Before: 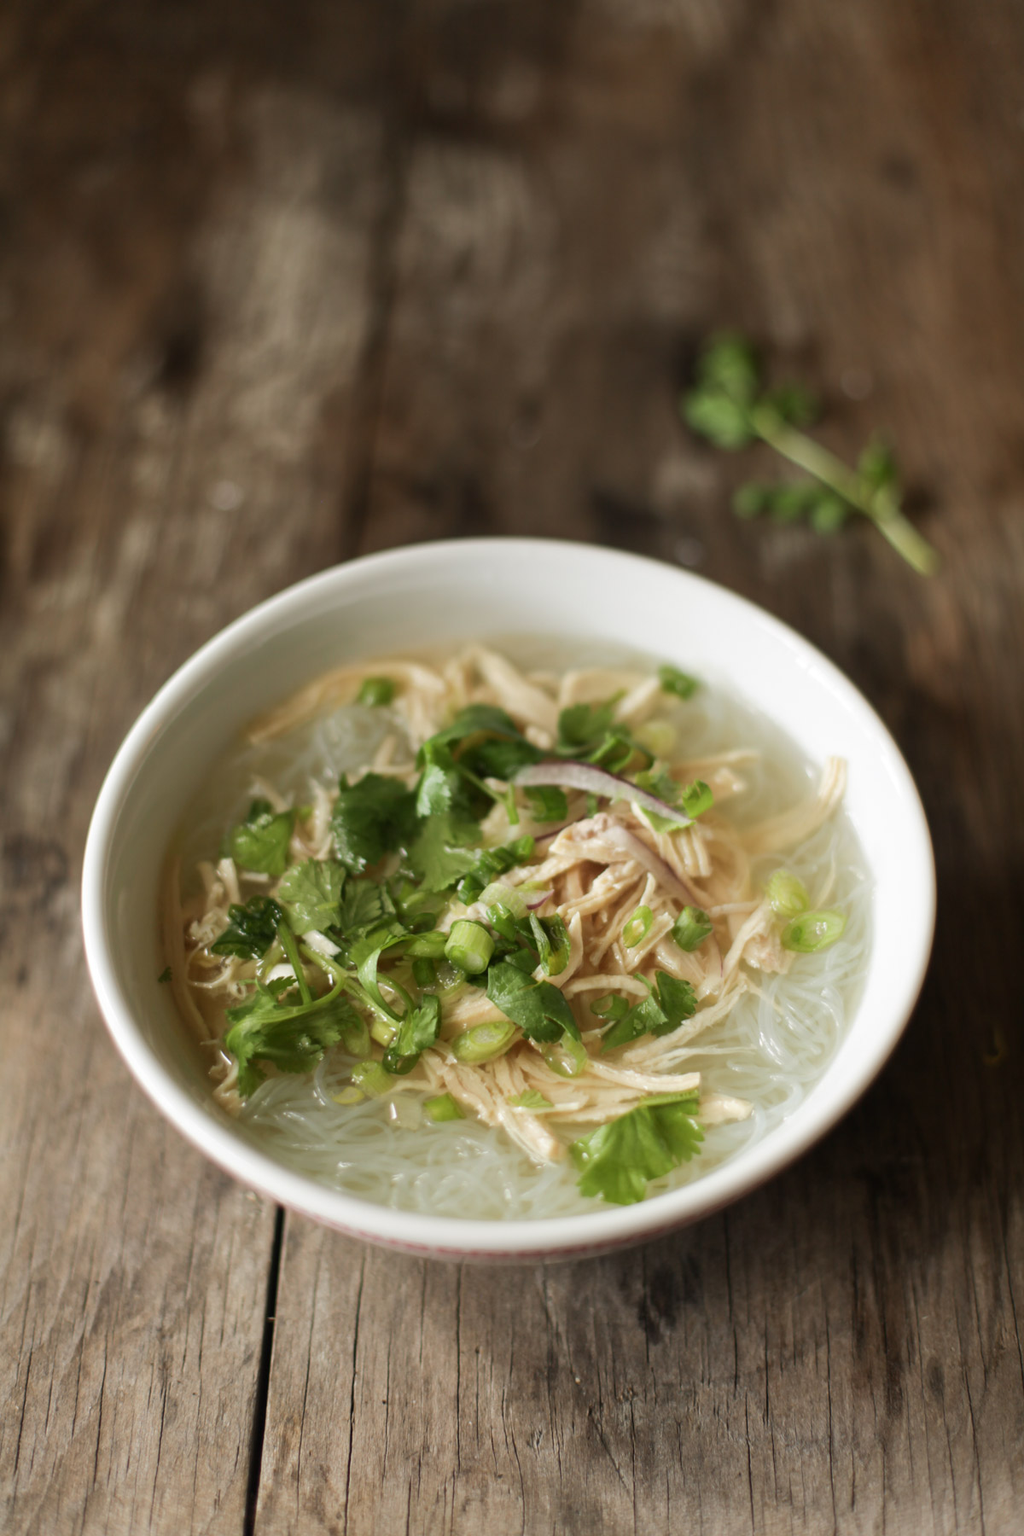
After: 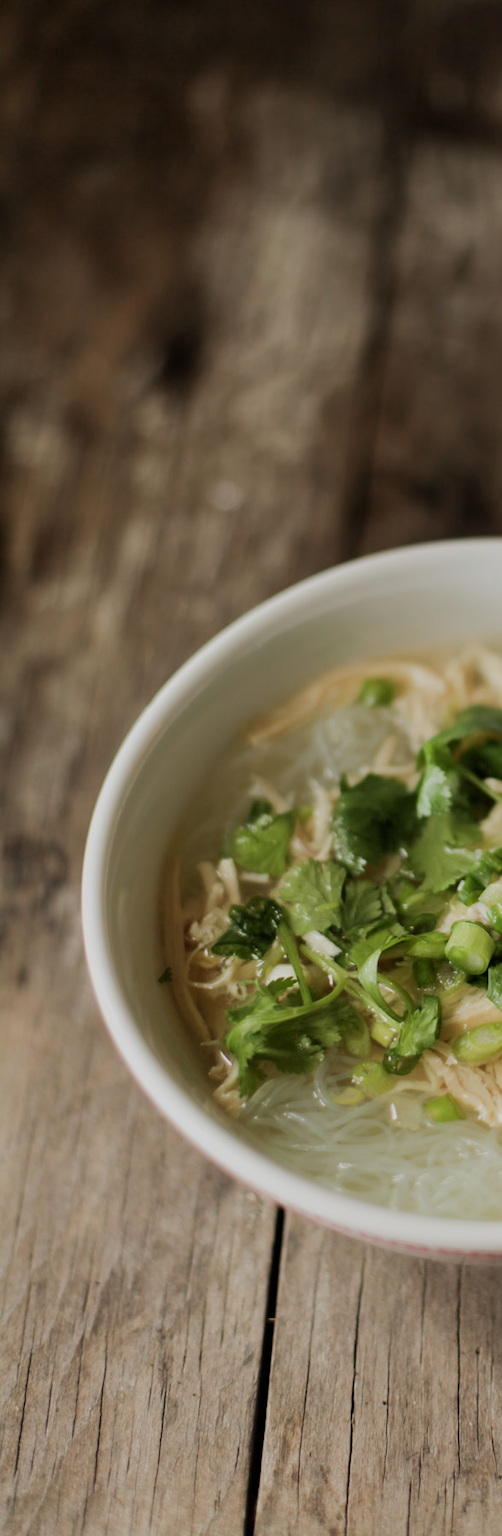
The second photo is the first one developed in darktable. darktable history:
filmic rgb: black relative exposure -7.65 EV, white relative exposure 4.56 EV, hardness 3.61
crop and rotate: left 0%, top 0%, right 50.845%
